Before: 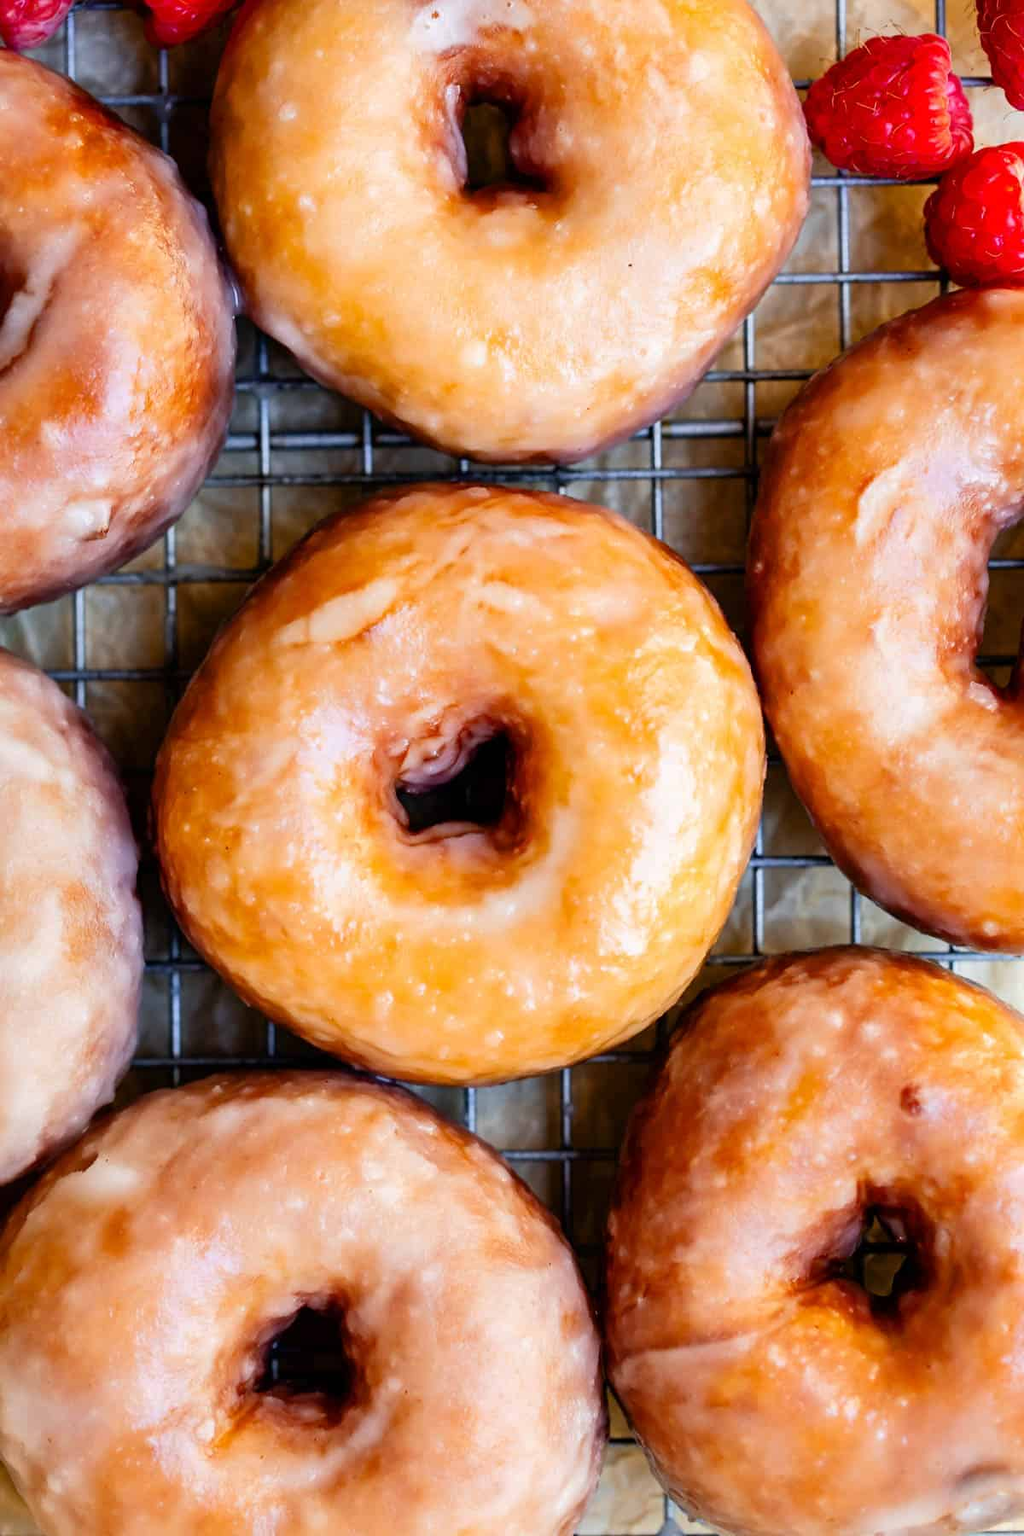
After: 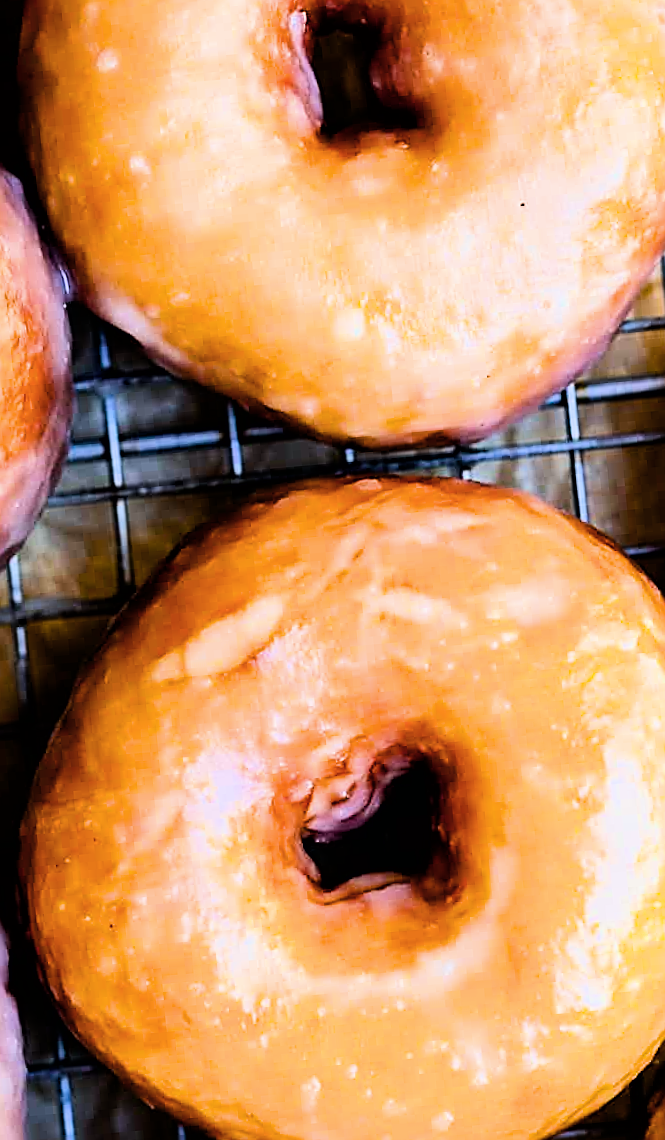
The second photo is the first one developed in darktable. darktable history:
color balance rgb: perceptual saturation grading › global saturation 36%, perceptual brilliance grading › global brilliance 10%, global vibrance 20%
filmic rgb: black relative exposure -7.65 EV, white relative exposure 4.56 EV, hardness 3.61, color science v6 (2022)
color zones: curves: ch1 [(0.077, 0.436) (0.25, 0.5) (0.75, 0.5)]
white balance: red 0.98, blue 1.034
crop: left 17.835%, top 7.675%, right 32.881%, bottom 32.213%
sharpen: amount 0.901
rotate and perspective: rotation -4.98°, automatic cropping off
tone equalizer: -8 EV -0.75 EV, -7 EV -0.7 EV, -6 EV -0.6 EV, -5 EV -0.4 EV, -3 EV 0.4 EV, -2 EV 0.6 EV, -1 EV 0.7 EV, +0 EV 0.75 EV, edges refinement/feathering 500, mask exposure compensation -1.57 EV, preserve details no
